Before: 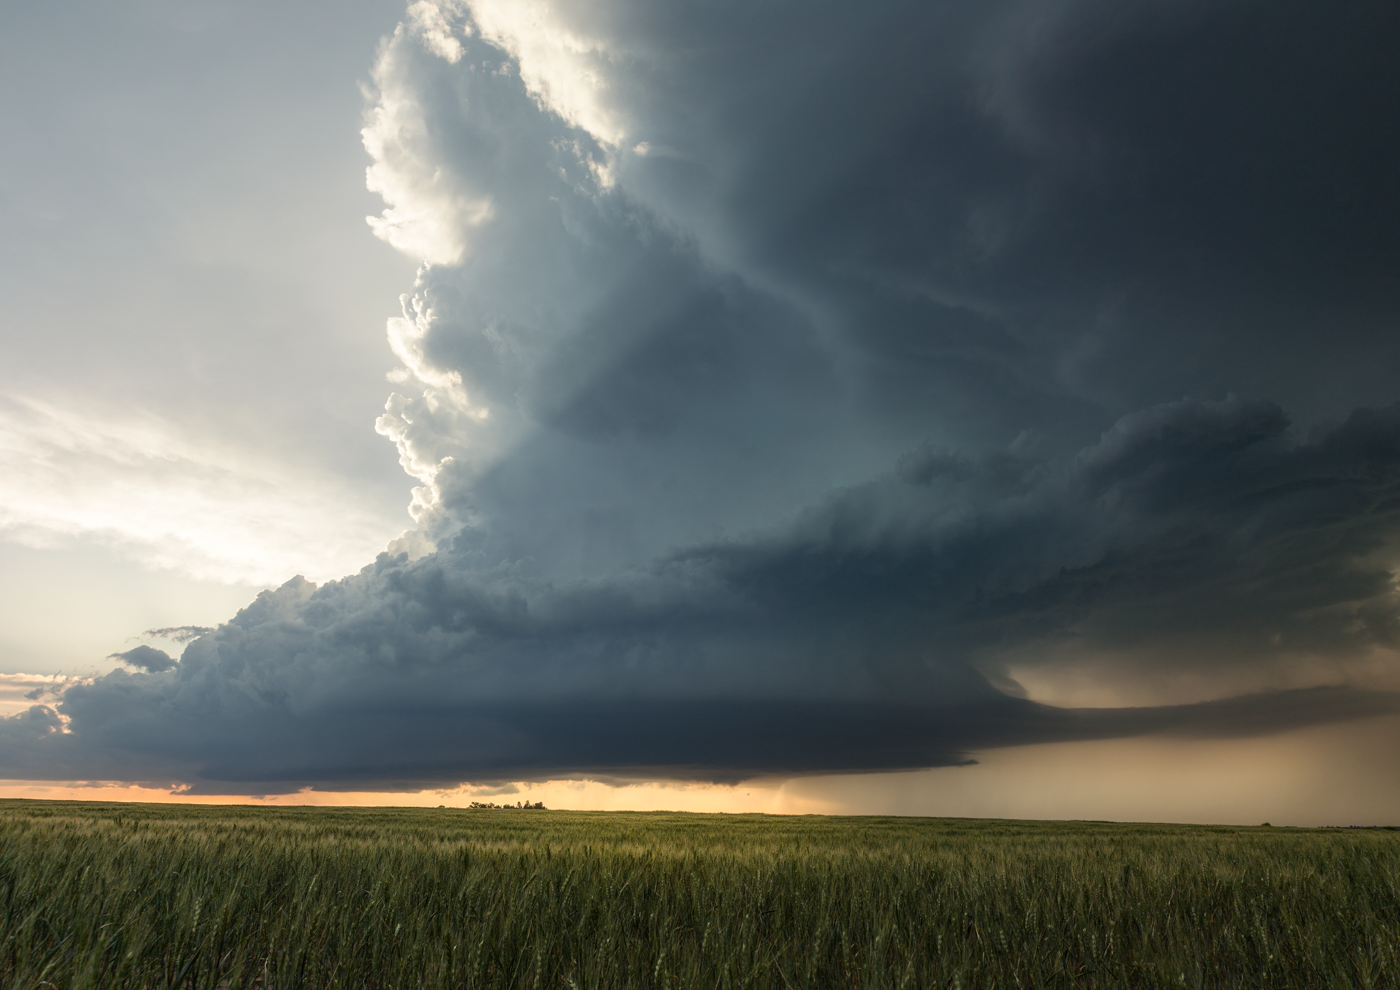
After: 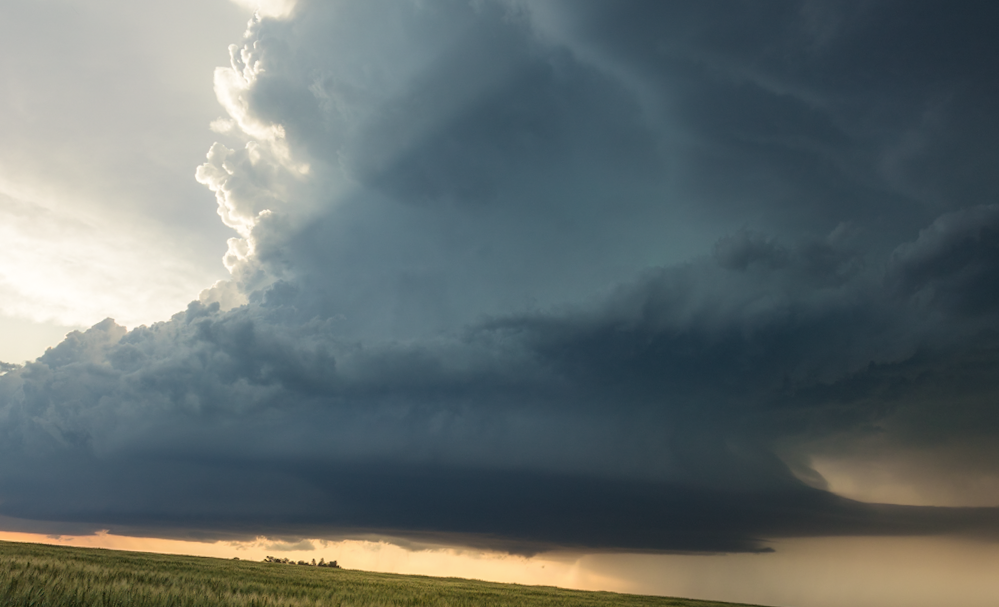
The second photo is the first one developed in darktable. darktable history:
crop and rotate: angle -3.87°, left 9.856%, top 20.822%, right 12.127%, bottom 12.117%
velvia: strength 14.8%
color zones: curves: ch1 [(0, 0.469) (0.01, 0.469) (0.12, 0.446) (0.248, 0.469) (0.5, 0.5) (0.748, 0.5) (0.99, 0.469) (1, 0.469)]
